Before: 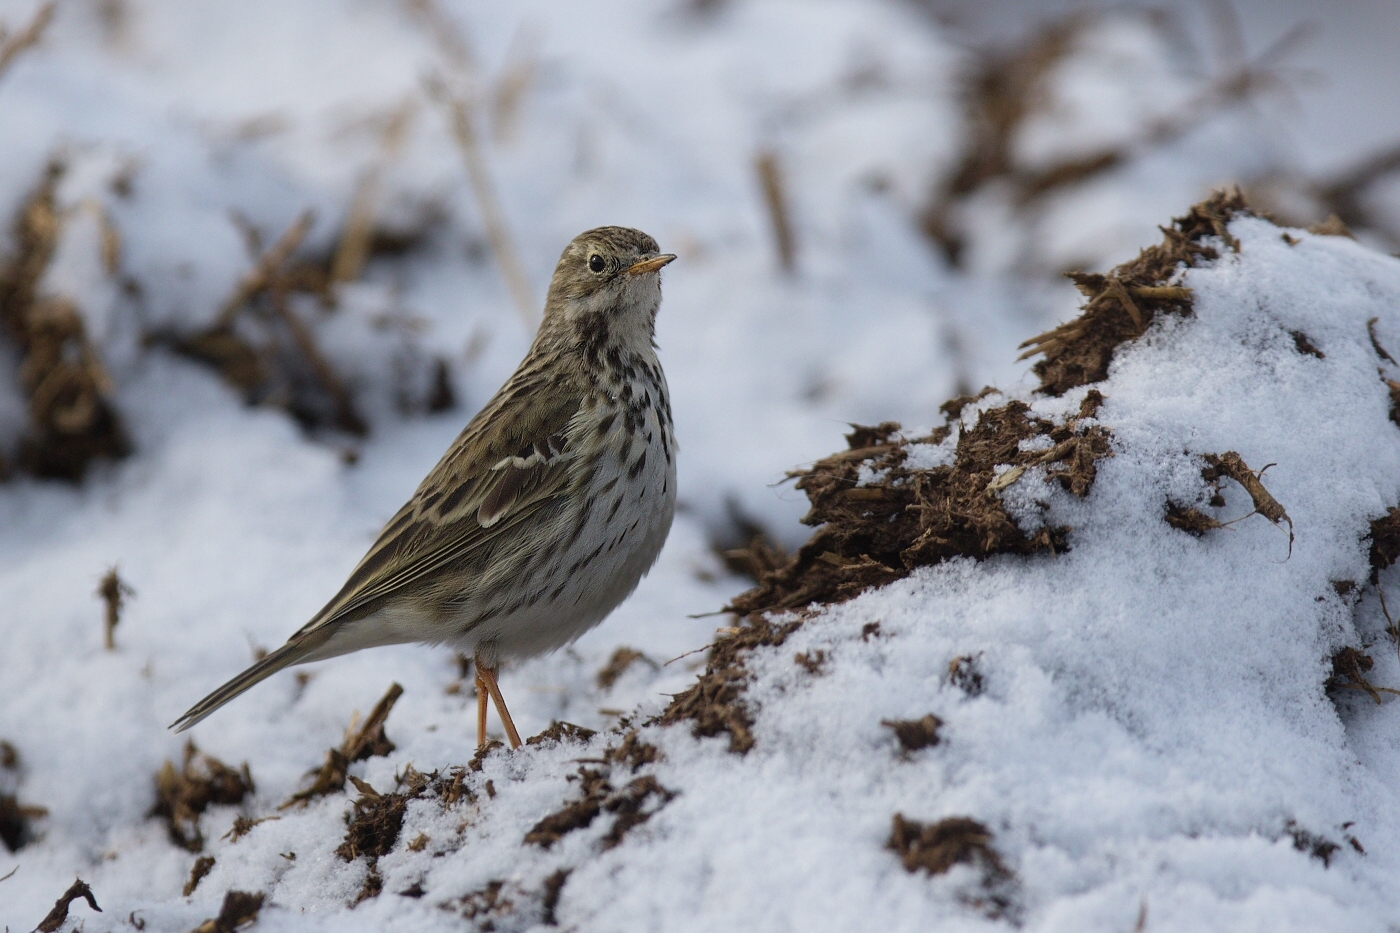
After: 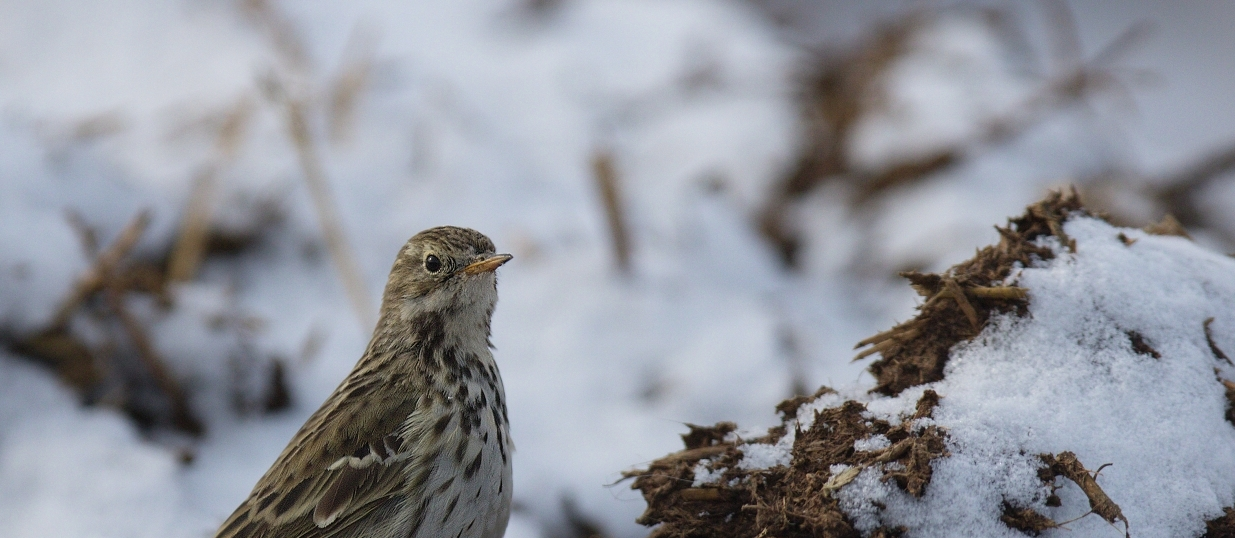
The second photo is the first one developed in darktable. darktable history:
crop and rotate: left 11.715%, bottom 42.262%
